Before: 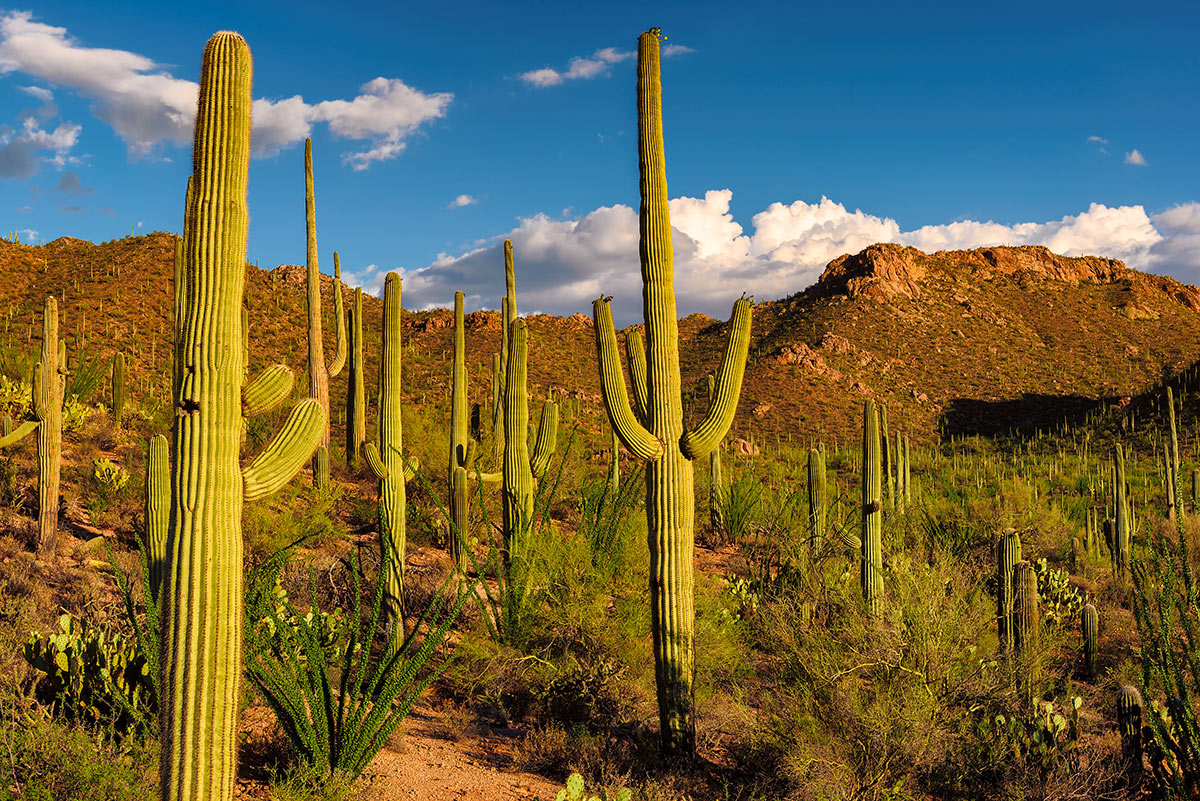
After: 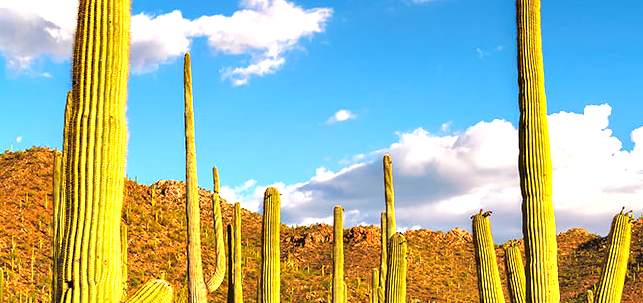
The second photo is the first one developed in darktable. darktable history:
exposure: exposure 1.223 EV, compensate highlight preservation false
crop: left 10.121%, top 10.631%, right 36.218%, bottom 51.526%
